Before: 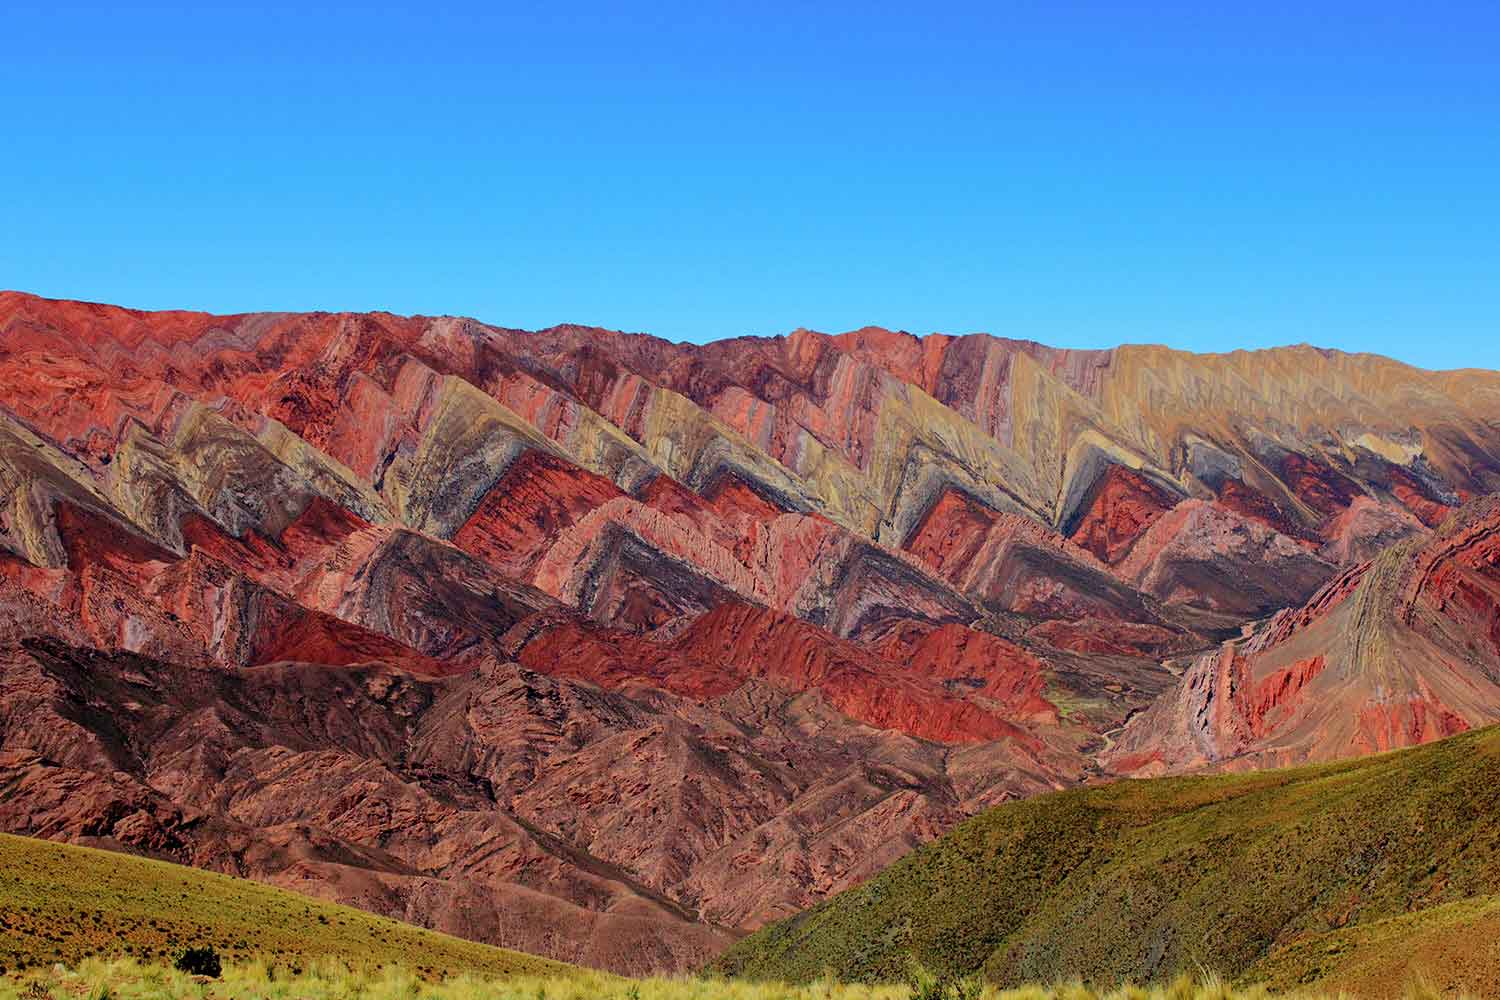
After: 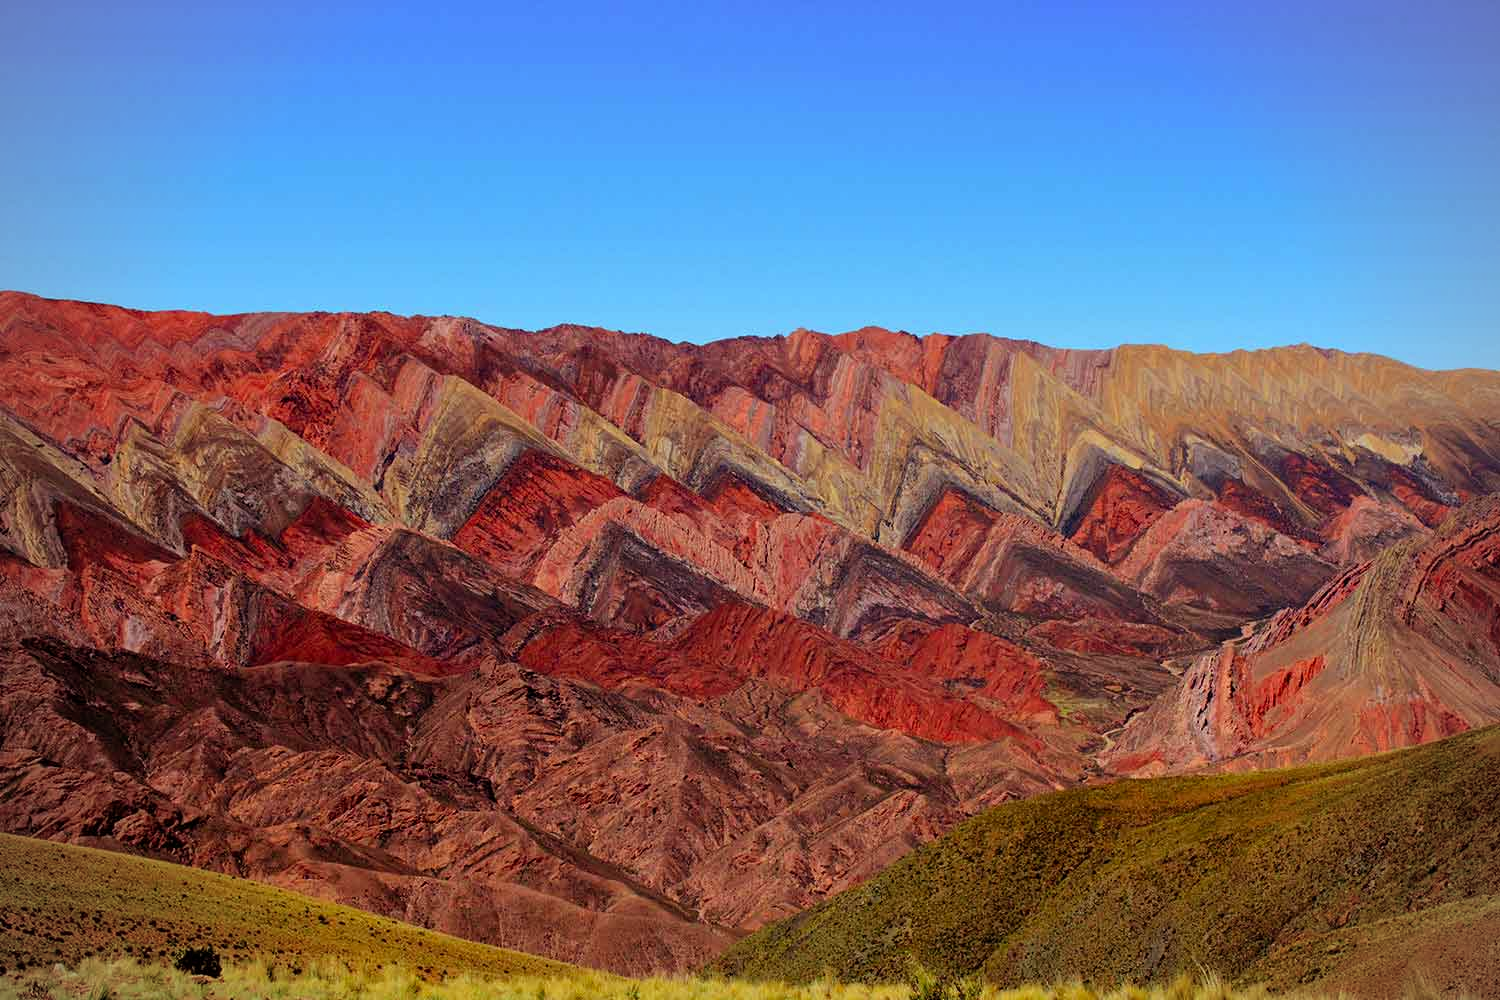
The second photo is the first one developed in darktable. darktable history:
vignetting: fall-off radius 60.92%
exposure: compensate highlight preservation false
rgb levels: mode RGB, independent channels, levels [[0, 0.5, 1], [0, 0.521, 1], [0, 0.536, 1]]
